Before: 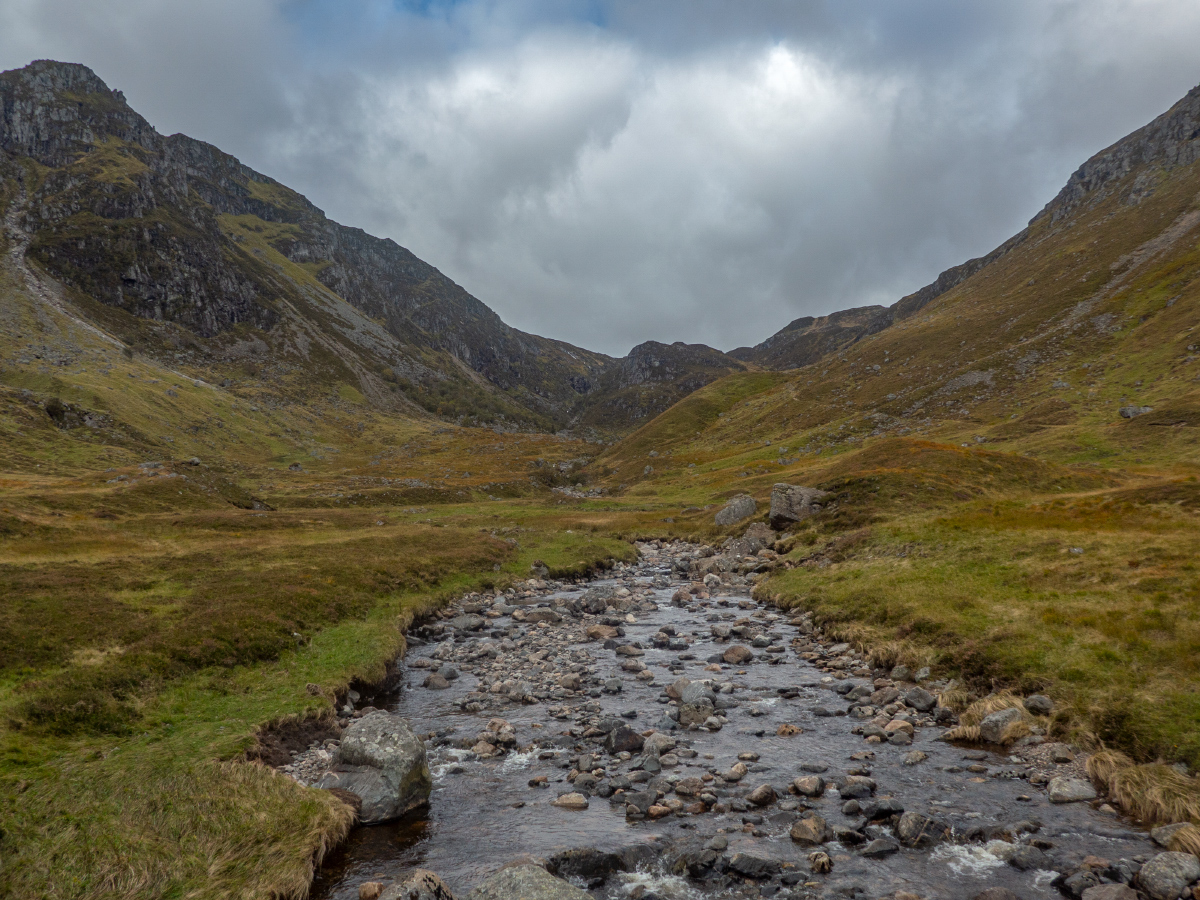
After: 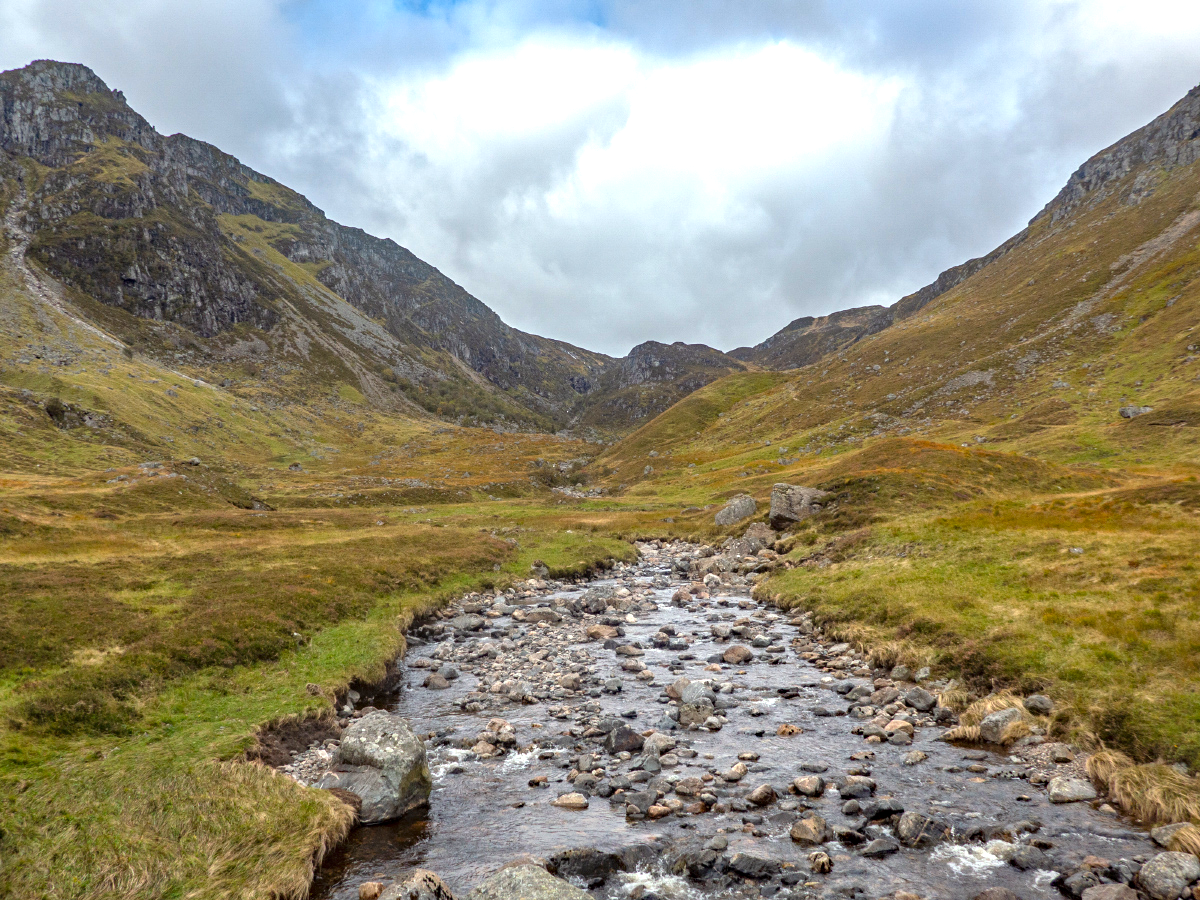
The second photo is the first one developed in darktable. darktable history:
exposure: black level correction 0, exposure 1.2 EV, compensate exposure bias true, compensate highlight preservation false
haze removal: compatibility mode true, adaptive false
